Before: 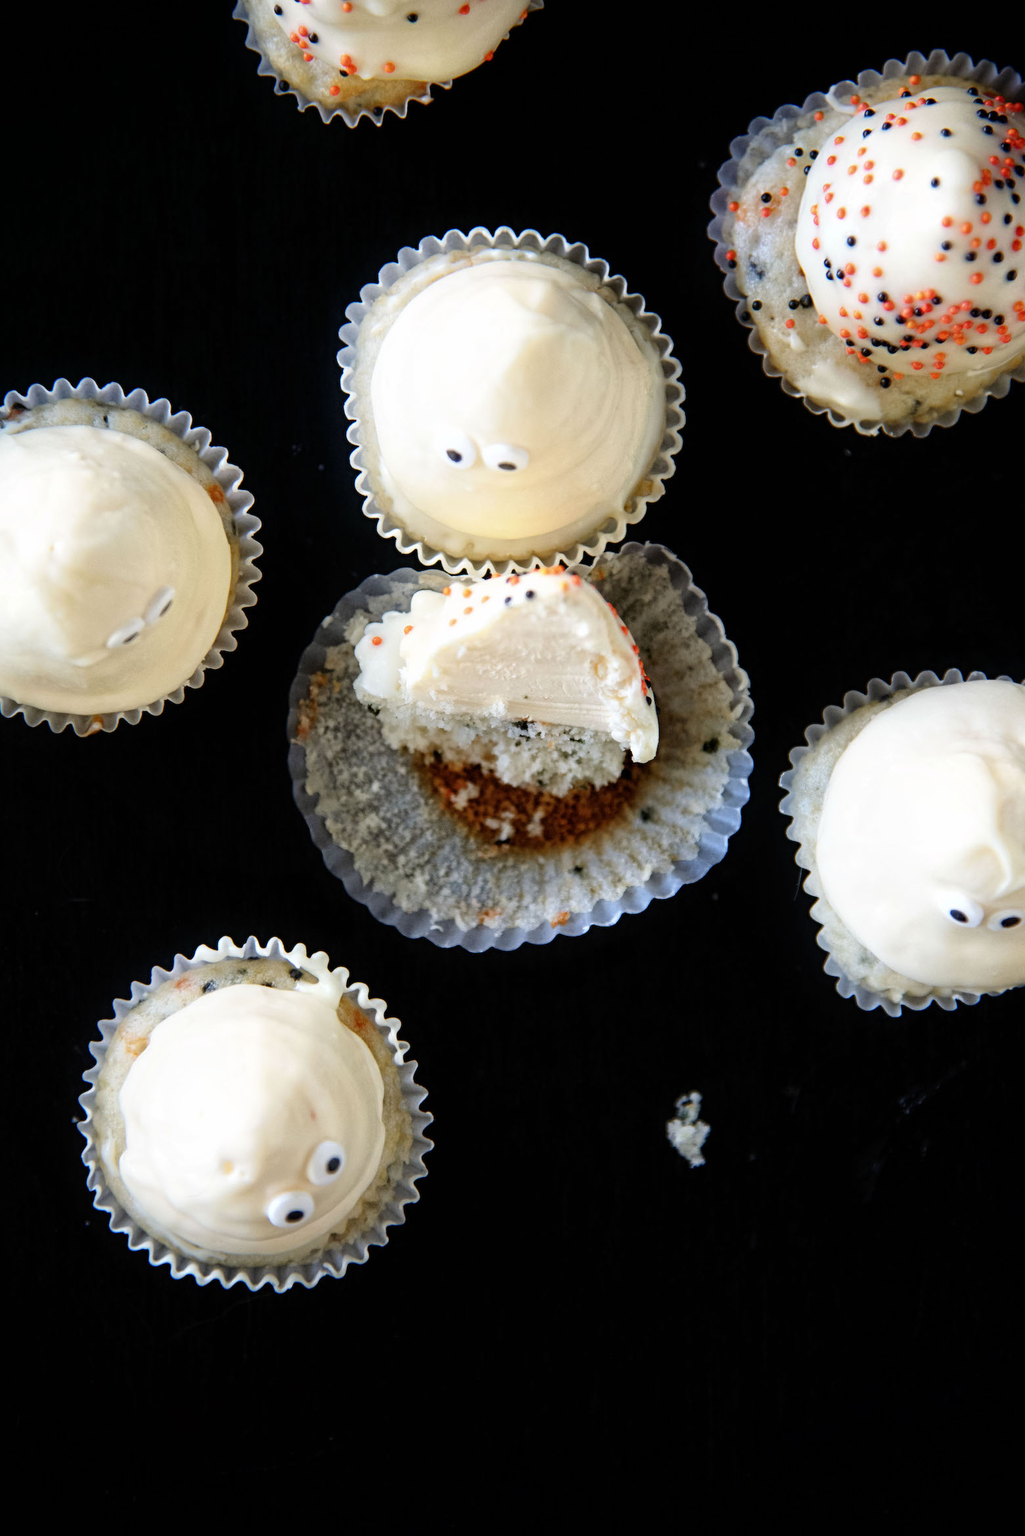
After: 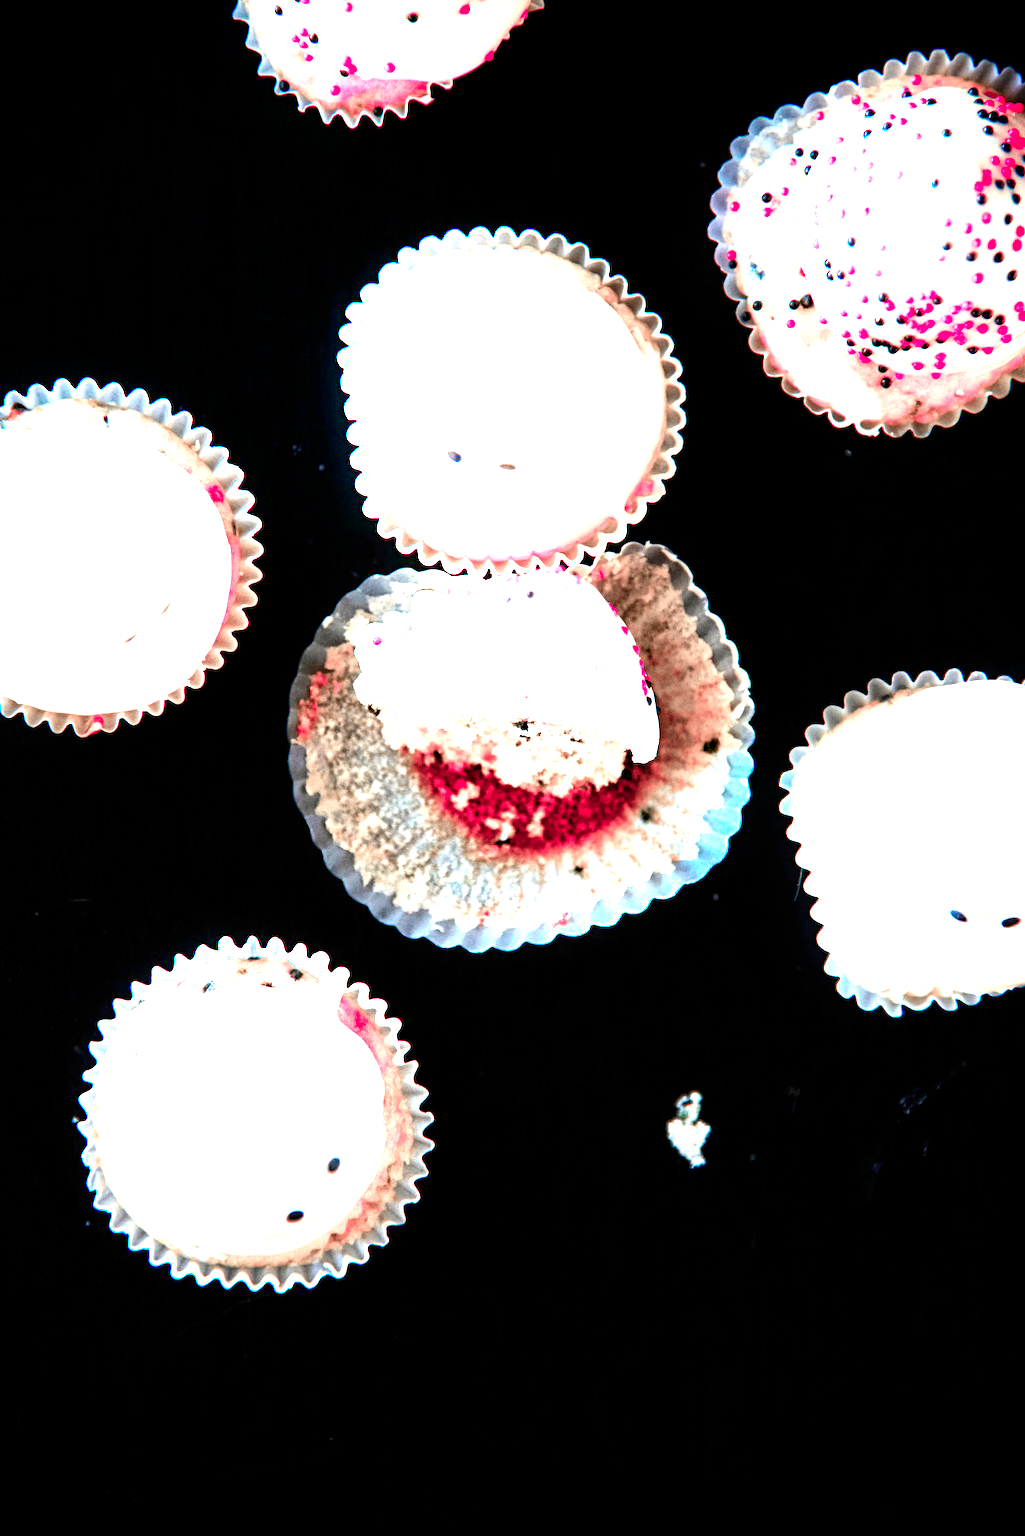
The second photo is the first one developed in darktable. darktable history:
tone equalizer: on, module defaults
contrast brightness saturation: saturation 0.125
exposure: exposure 2.202 EV, compensate highlight preservation false
color zones: curves: ch2 [(0, 0.488) (0.143, 0.417) (0.286, 0.212) (0.429, 0.179) (0.571, 0.154) (0.714, 0.415) (0.857, 0.495) (1, 0.488)]
